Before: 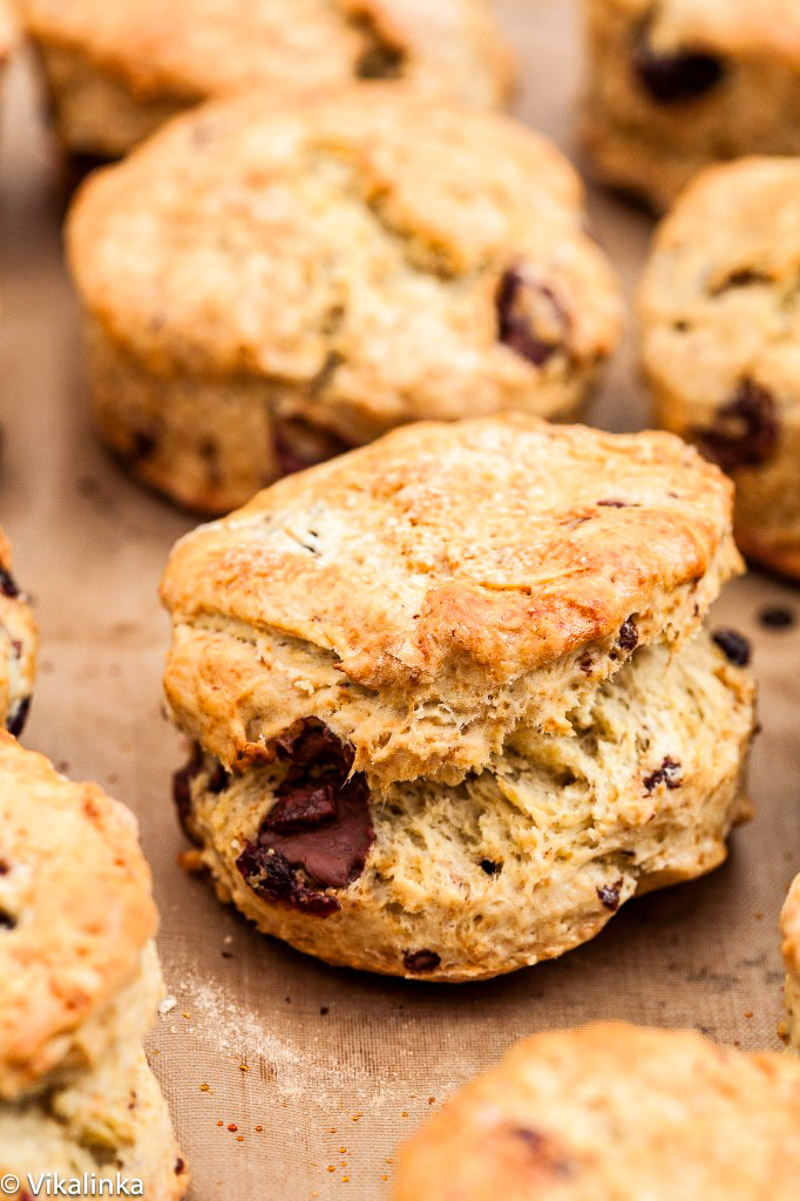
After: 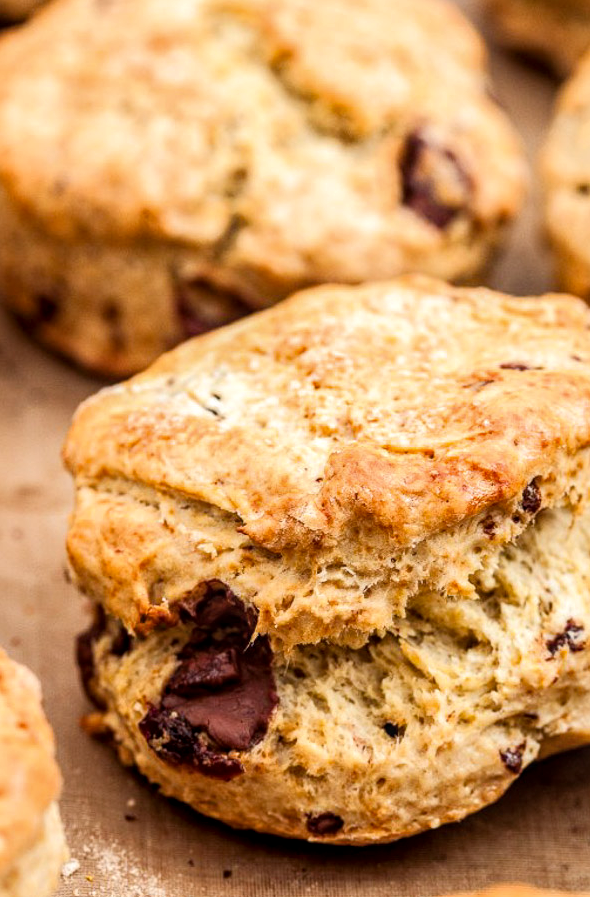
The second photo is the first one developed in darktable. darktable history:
crop and rotate: left 12.232%, top 11.421%, right 13.925%, bottom 13.828%
local contrast: on, module defaults
